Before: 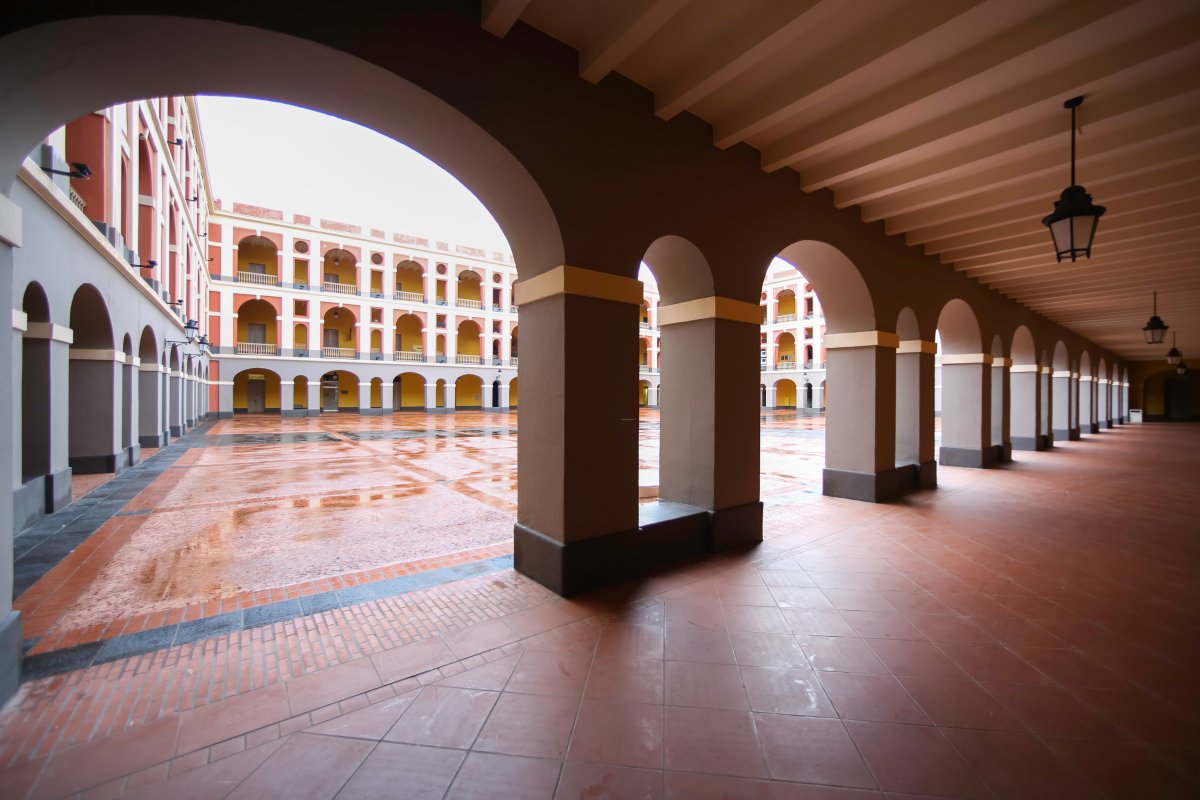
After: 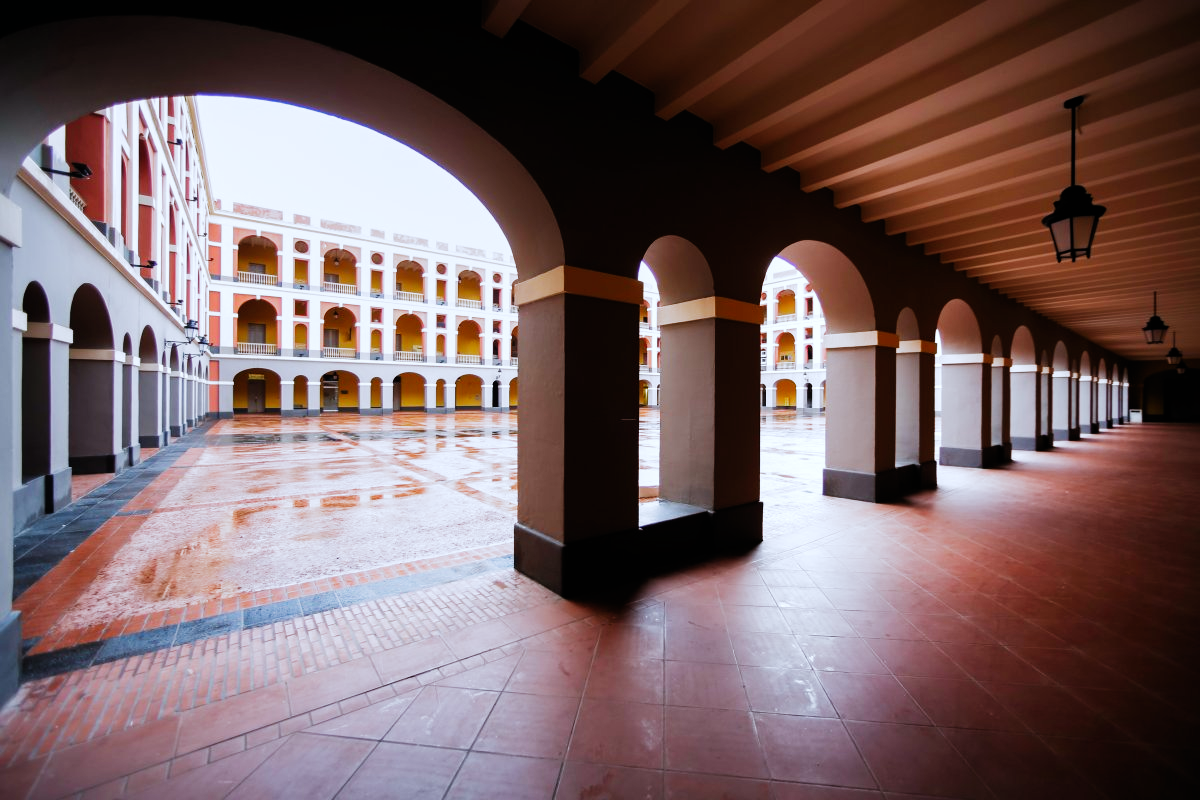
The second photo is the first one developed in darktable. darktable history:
color correction: highlights a* -0.772, highlights b* -8.92
filmic rgb: black relative exposure -6.43 EV, white relative exposure 2.43 EV, threshold 3 EV, hardness 5.27, latitude 0.1%, contrast 1.425, highlights saturation mix 2%, preserve chrominance no, color science v5 (2021), contrast in shadows safe, contrast in highlights safe, enable highlight reconstruction true
